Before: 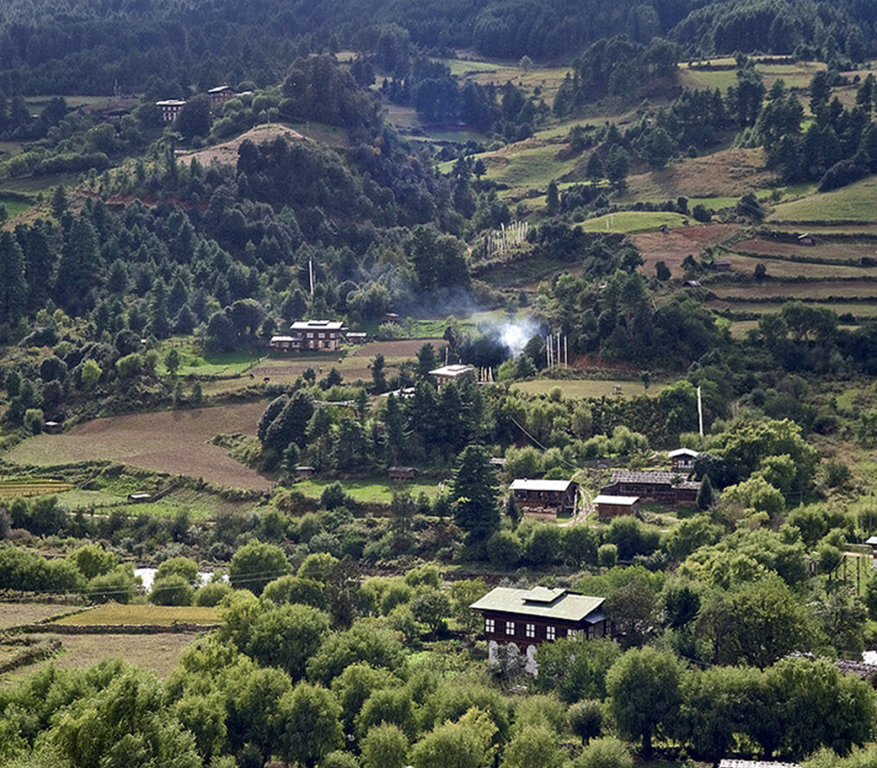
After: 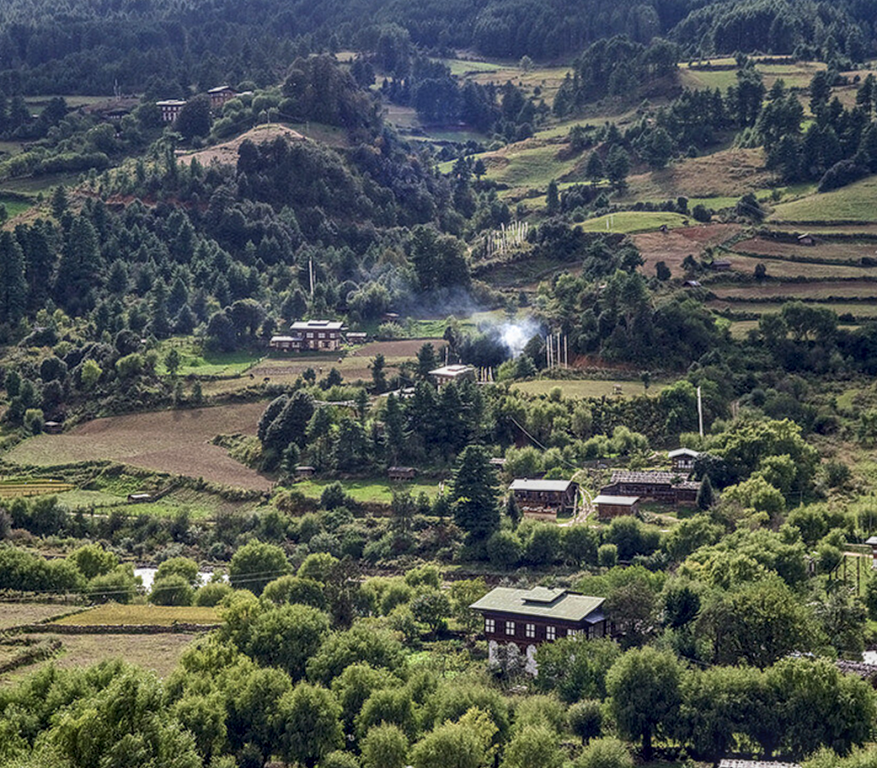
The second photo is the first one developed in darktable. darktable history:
local contrast: highlights 0%, shadows 5%, detail 133%
